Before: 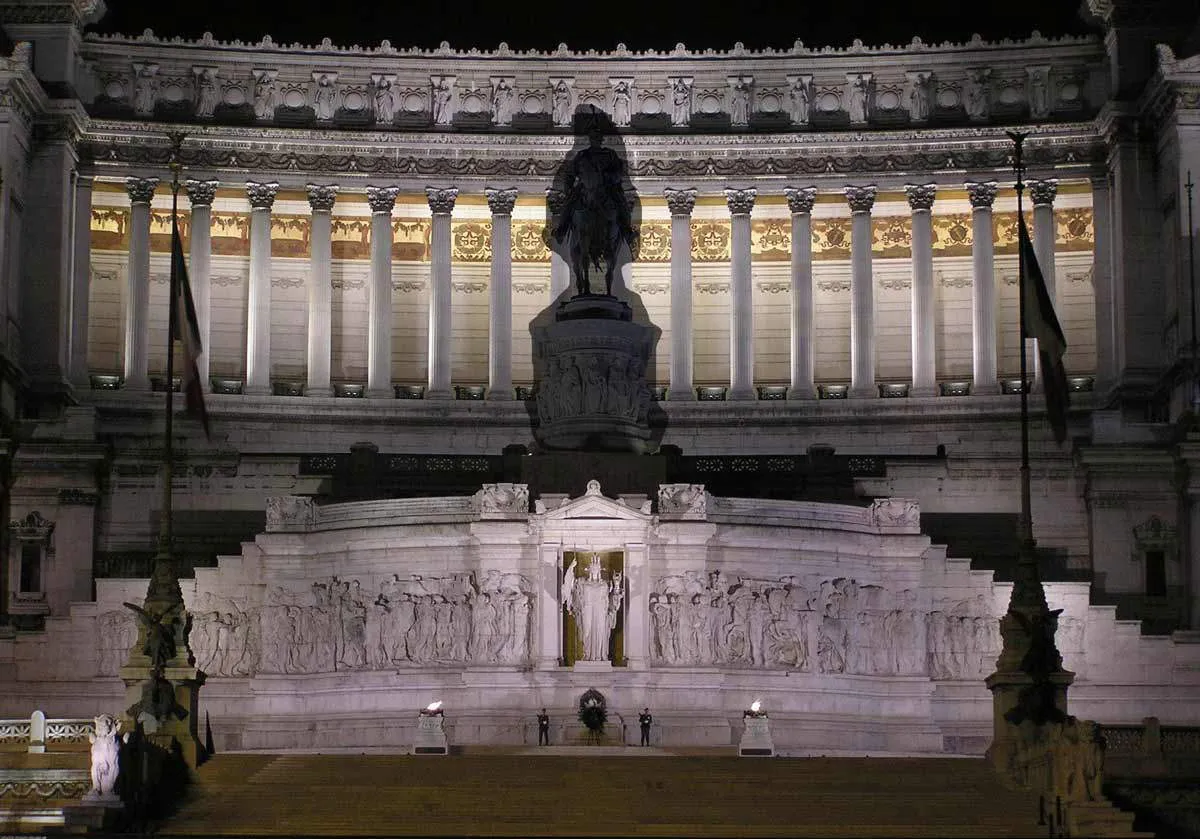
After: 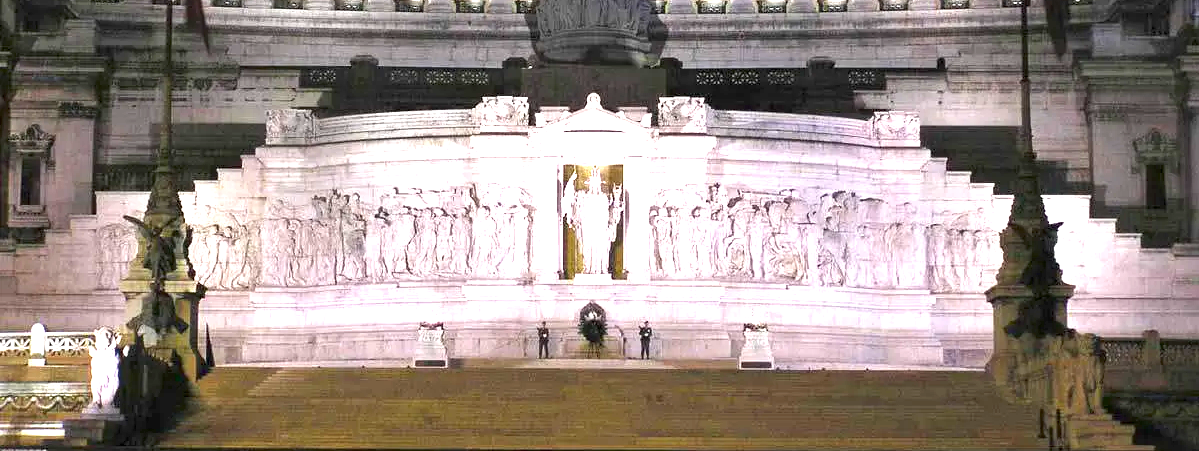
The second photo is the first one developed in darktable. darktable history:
exposure: exposure 2.25 EV, compensate highlight preservation false
crop and rotate: top 46.237%
